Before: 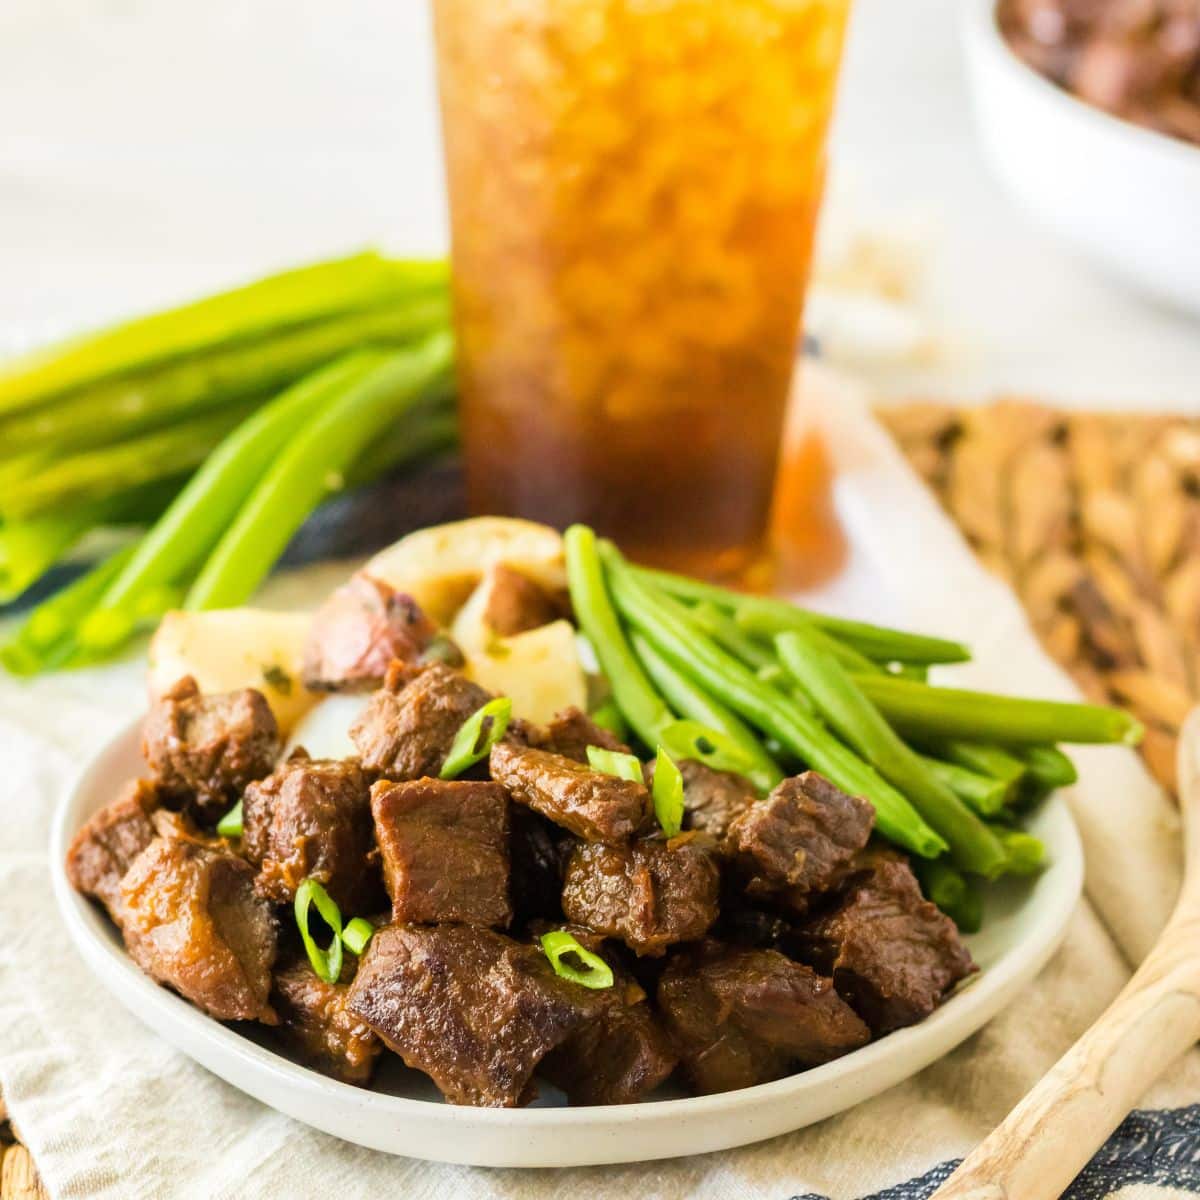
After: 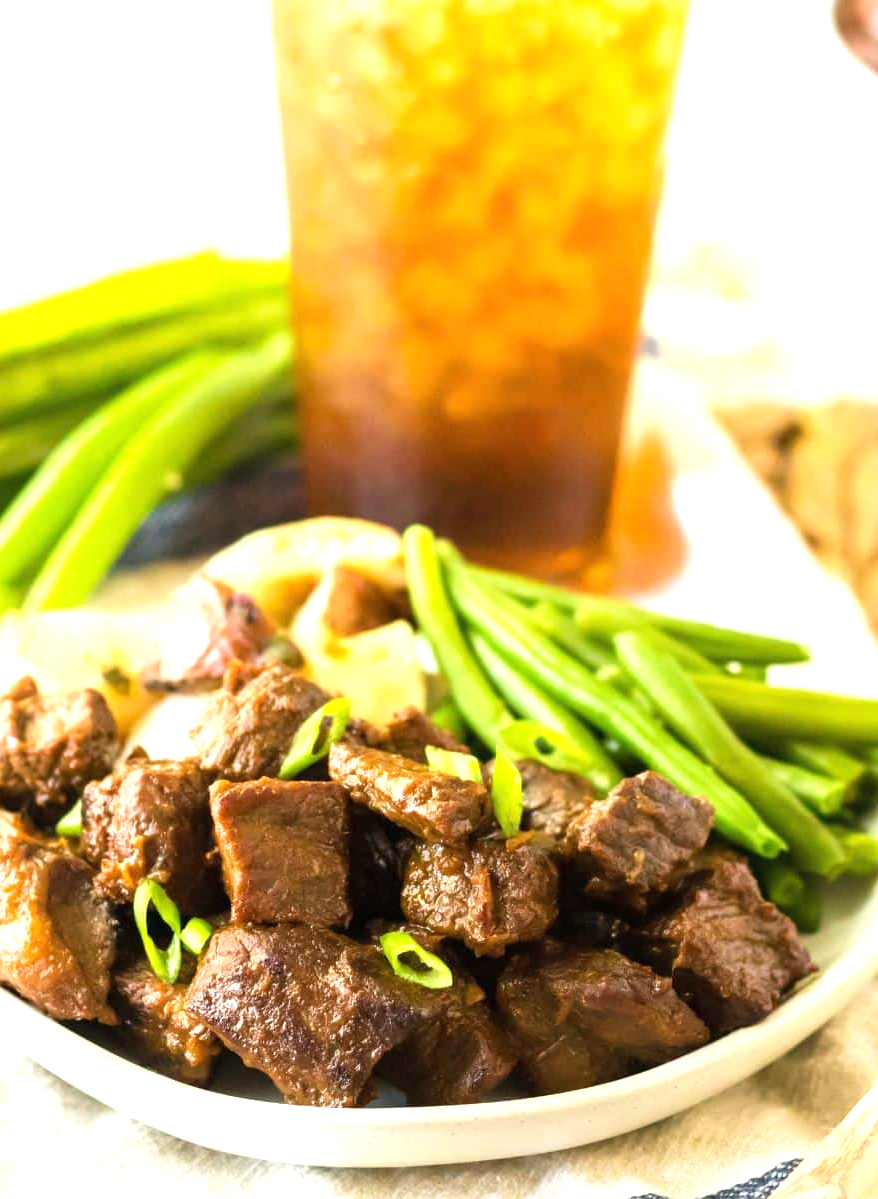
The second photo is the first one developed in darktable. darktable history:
exposure: black level correction 0, exposure 0.7 EV, compensate exposure bias true, compensate highlight preservation false
crop: left 13.443%, right 13.31%
